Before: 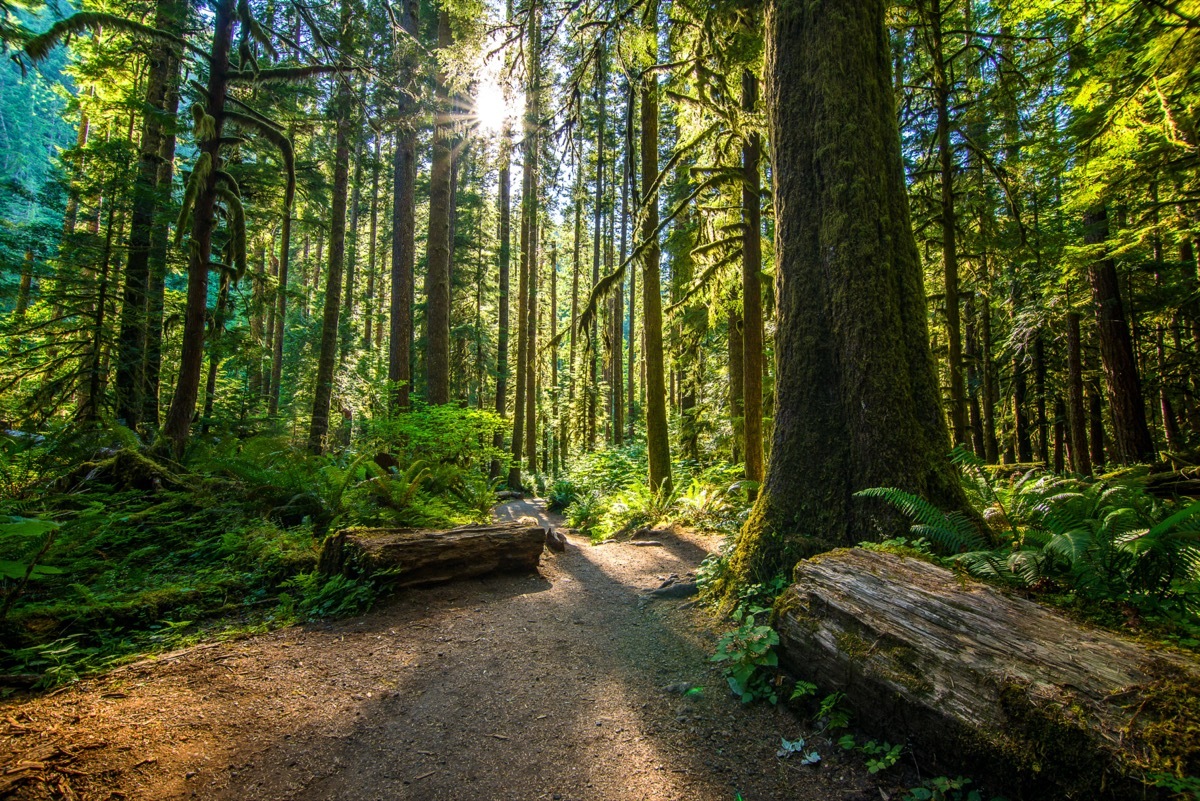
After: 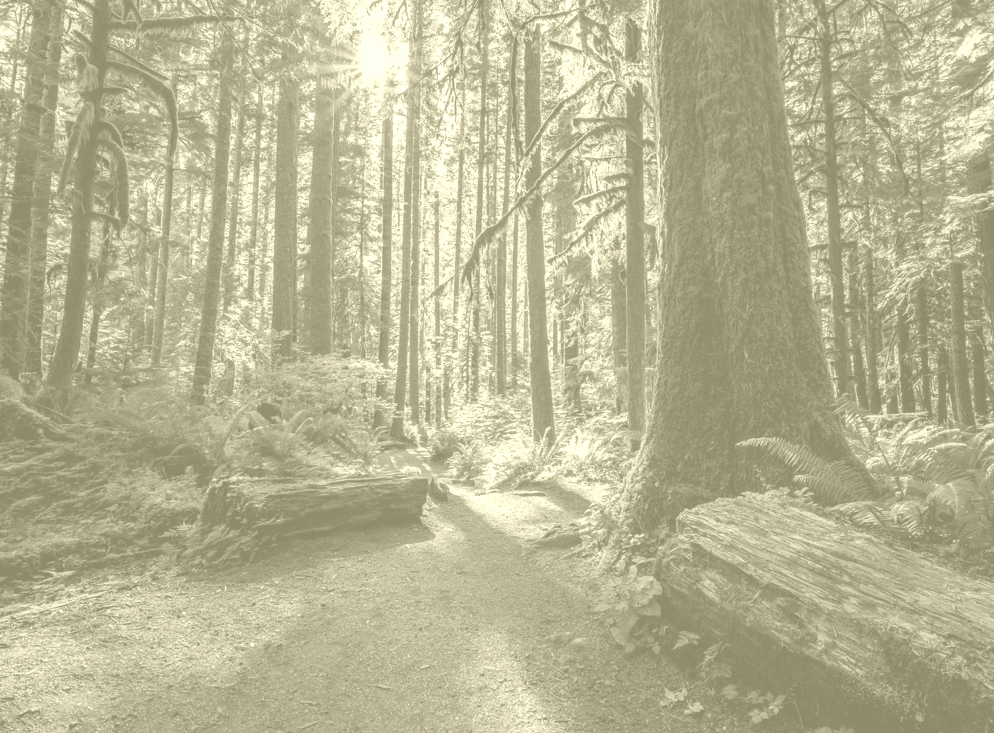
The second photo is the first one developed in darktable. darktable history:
colorize: hue 43.2°, saturation 40%, version 1
crop: left 9.807%, top 6.259%, right 7.334%, bottom 2.177%
